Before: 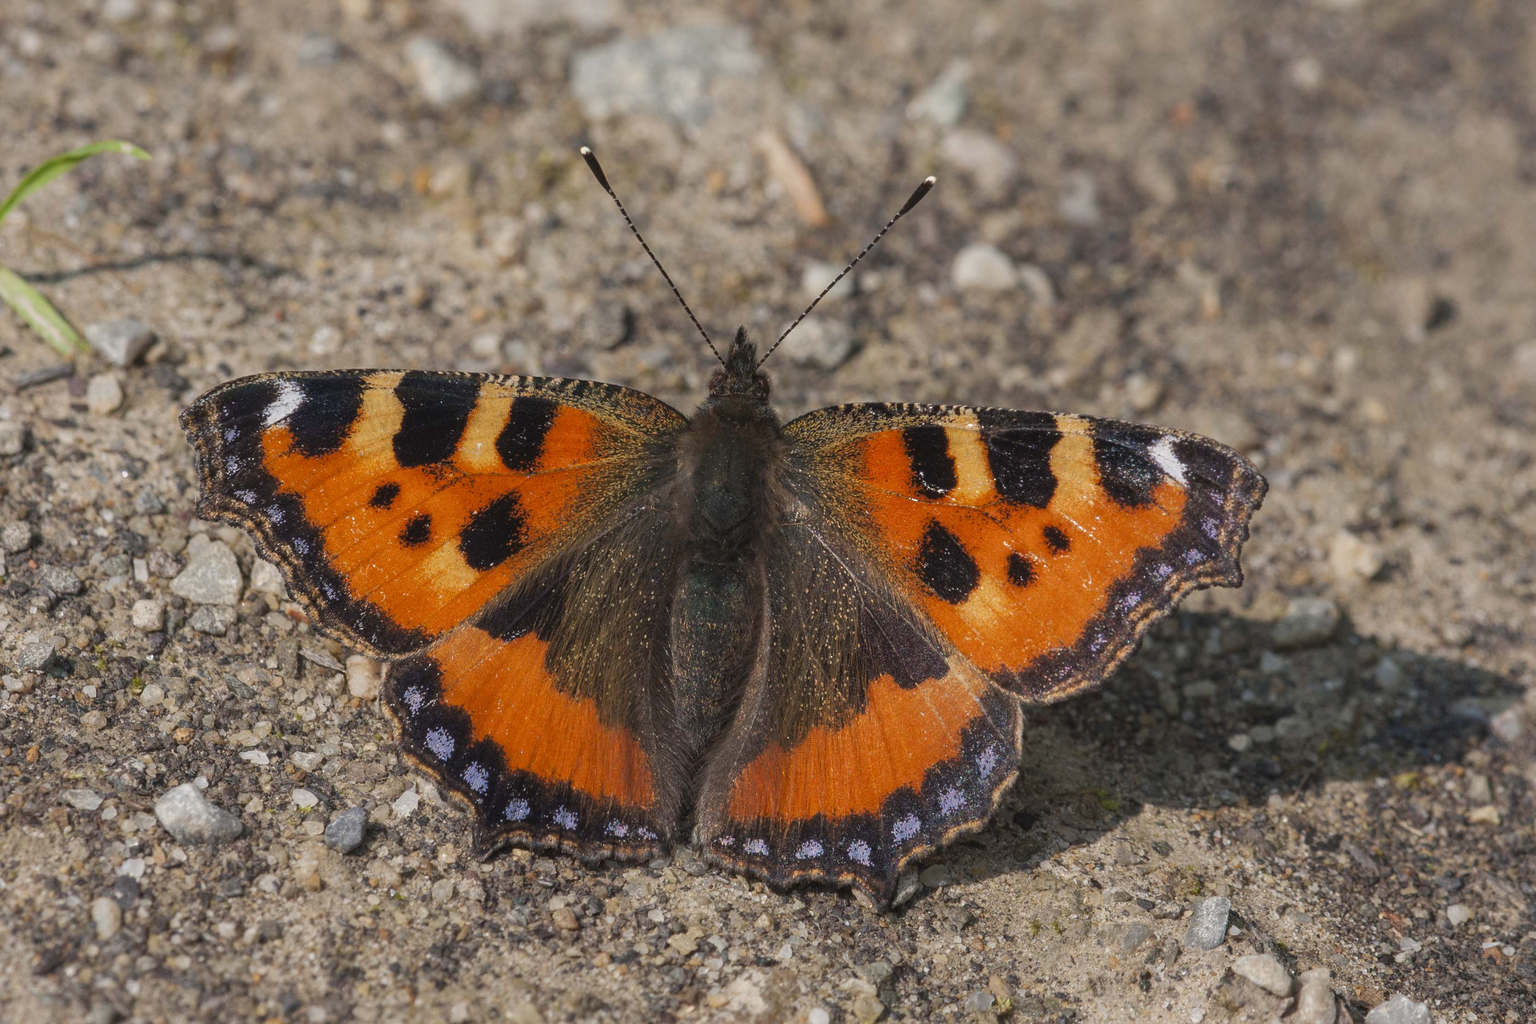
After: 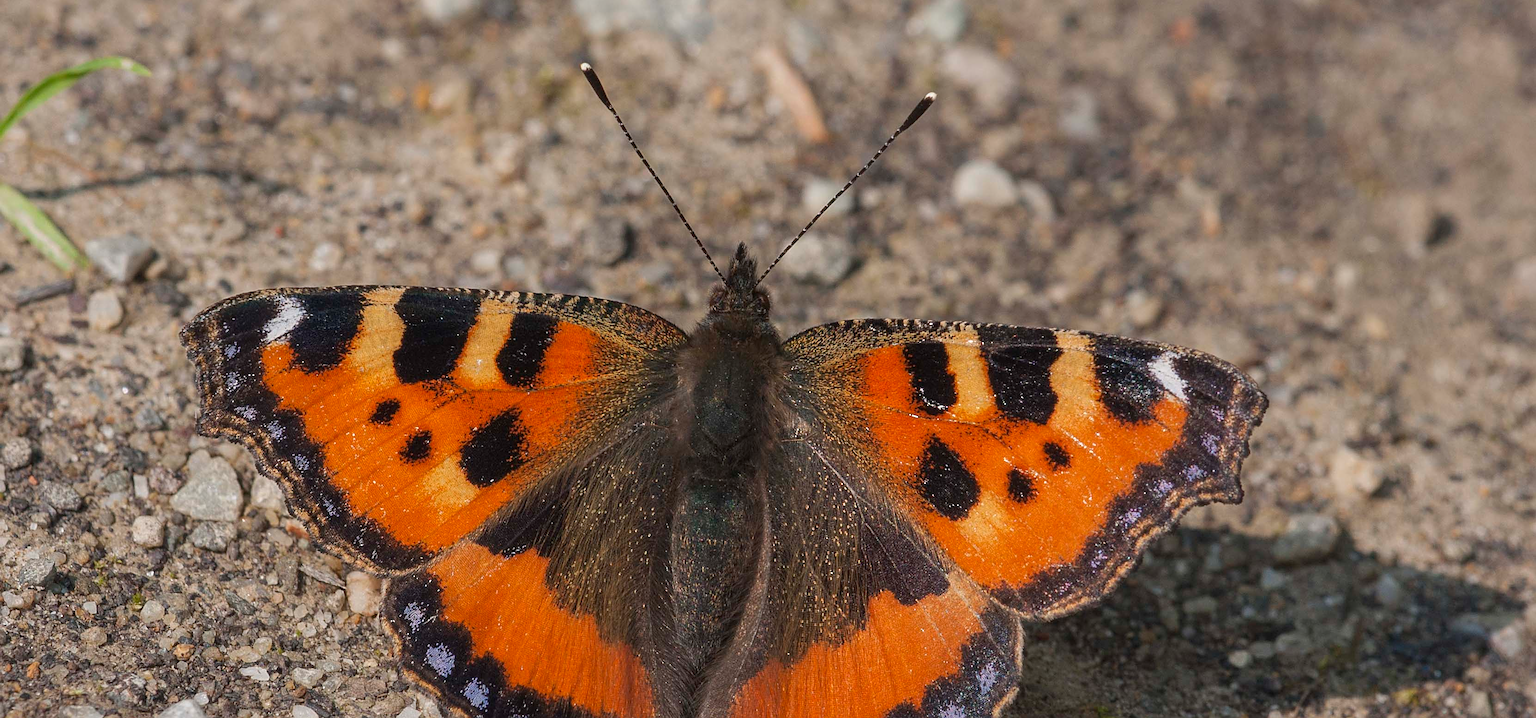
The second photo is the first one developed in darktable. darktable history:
sharpen: on, module defaults
crop and rotate: top 8.24%, bottom 21.544%
